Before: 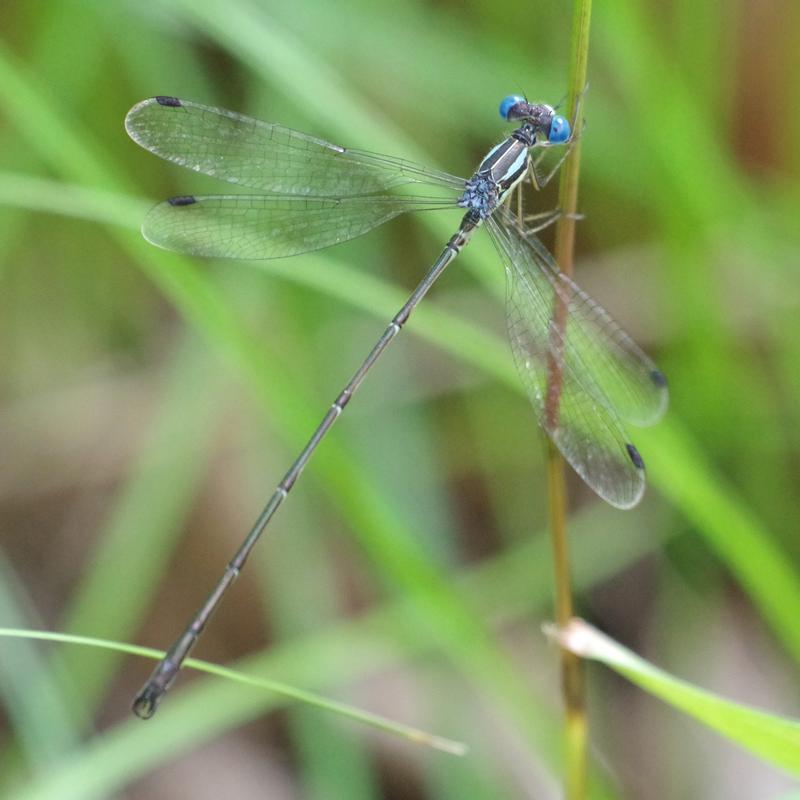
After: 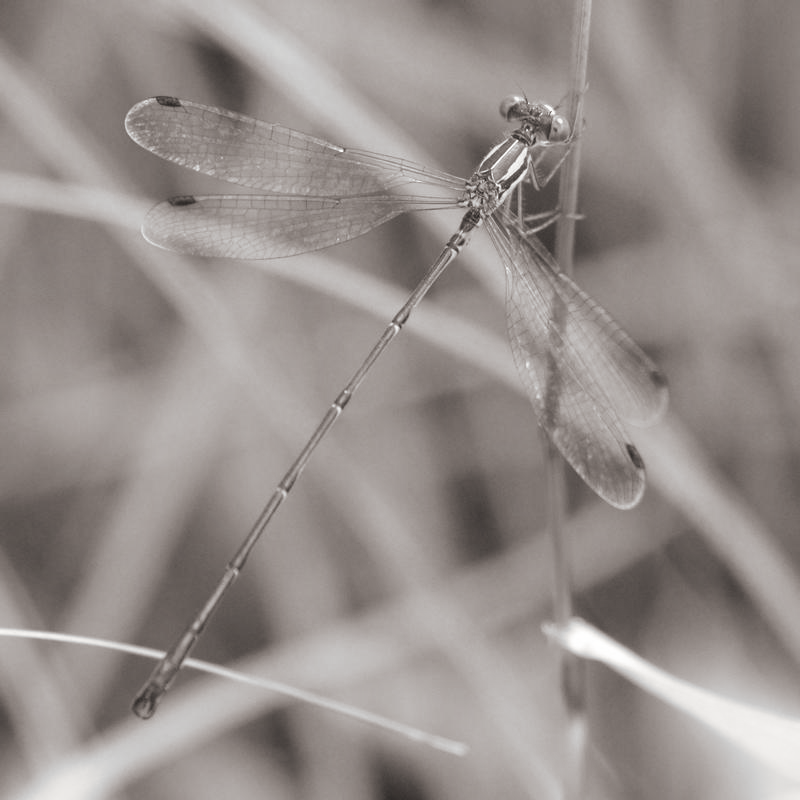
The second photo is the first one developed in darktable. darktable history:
split-toning: shadows › hue 26°, shadows › saturation 0.09, highlights › hue 40°, highlights › saturation 0.18, balance -63, compress 0%
bloom: size 5%, threshold 95%, strength 15%
monochrome: on, module defaults
